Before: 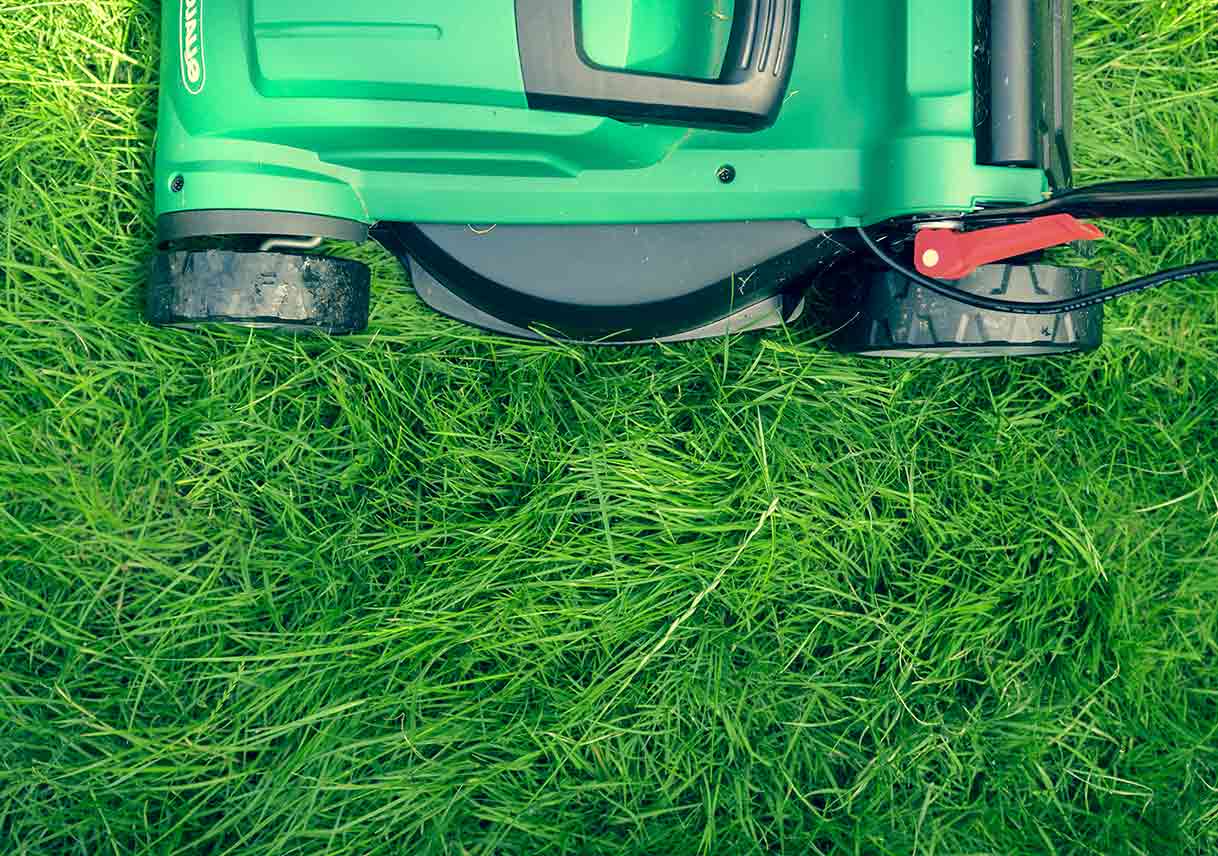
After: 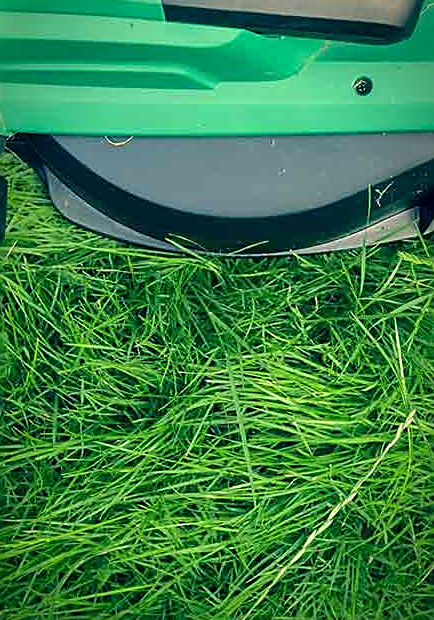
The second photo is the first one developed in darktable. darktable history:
crop and rotate: left 29.873%, top 10.319%, right 34.489%, bottom 17.22%
sharpen: on, module defaults
vignetting: saturation 0.045, automatic ratio true, unbound false
